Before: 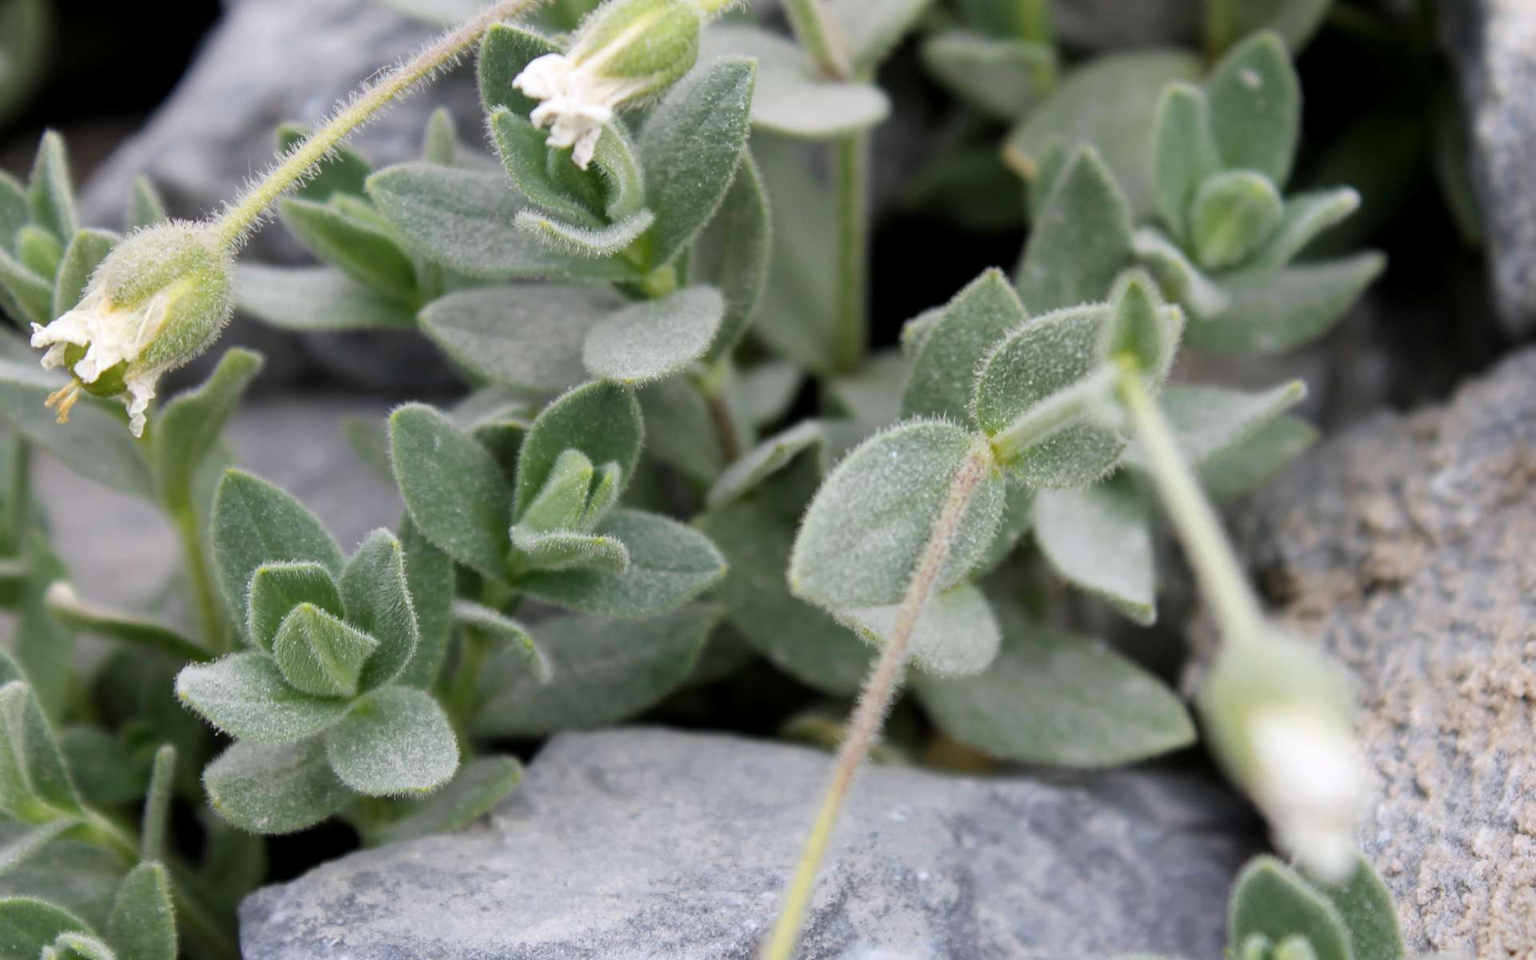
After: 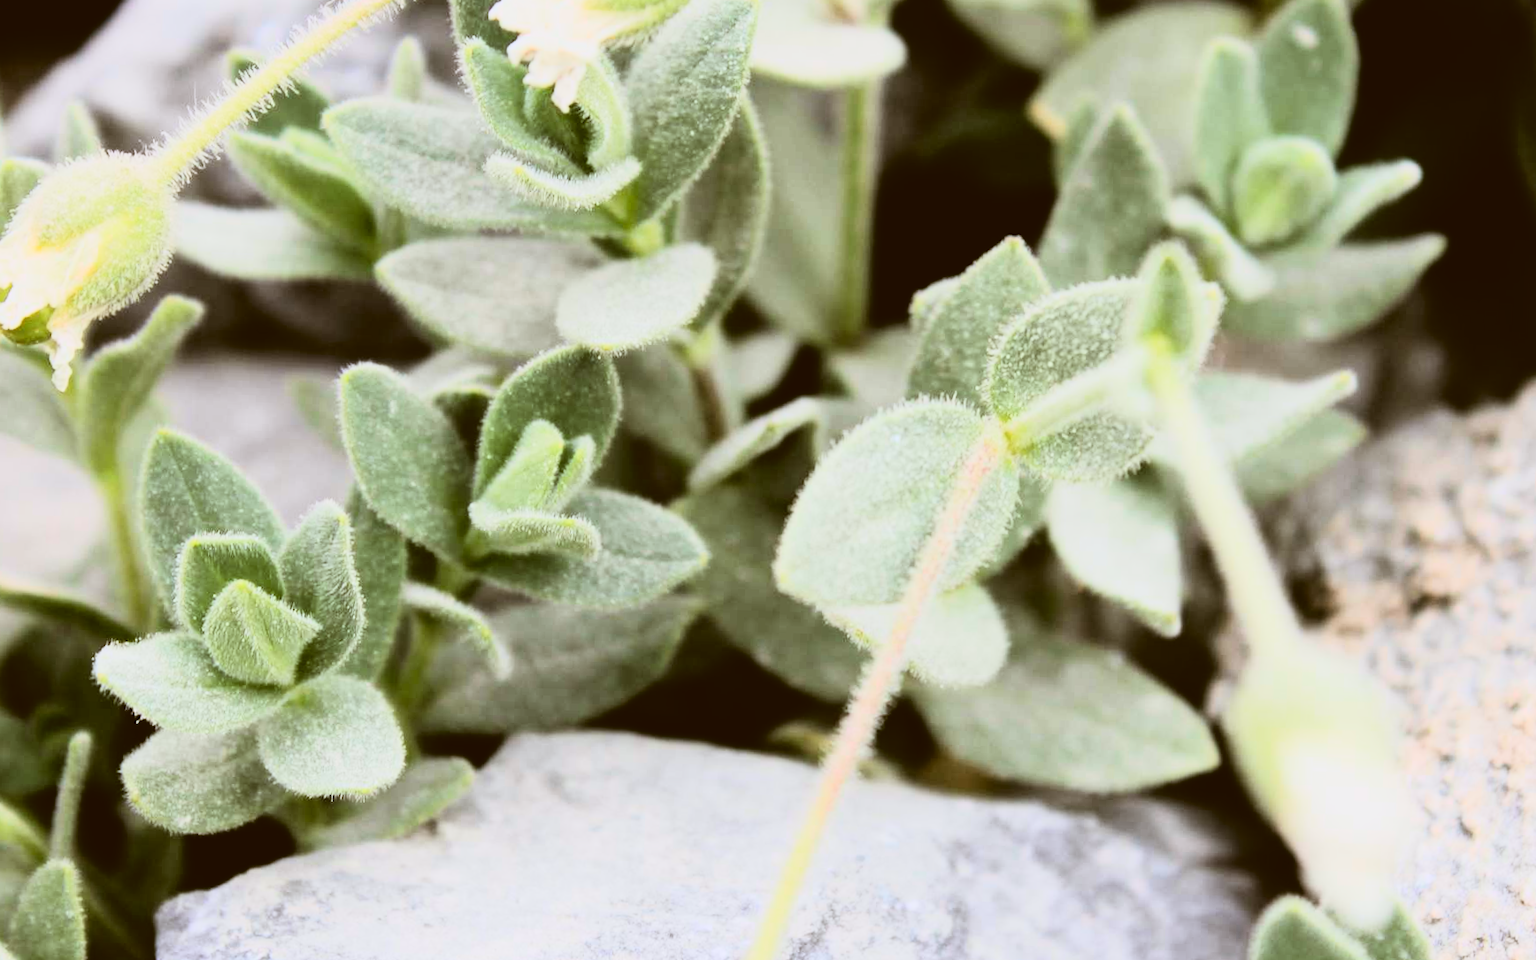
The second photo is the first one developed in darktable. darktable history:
contrast brightness saturation: contrast -0.1, saturation -0.1
crop and rotate: angle -1.96°, left 3.097%, top 4.154%, right 1.586%, bottom 0.529%
color correction: highlights a* -0.482, highlights b* 0.161, shadows a* 4.66, shadows b* 20.72
rgb curve: curves: ch0 [(0, 0) (0.21, 0.15) (0.24, 0.21) (0.5, 0.75) (0.75, 0.96) (0.89, 0.99) (1, 1)]; ch1 [(0, 0.02) (0.21, 0.13) (0.25, 0.2) (0.5, 0.67) (0.75, 0.9) (0.89, 0.97) (1, 1)]; ch2 [(0, 0.02) (0.21, 0.13) (0.25, 0.2) (0.5, 0.67) (0.75, 0.9) (0.89, 0.97) (1, 1)], compensate middle gray true
